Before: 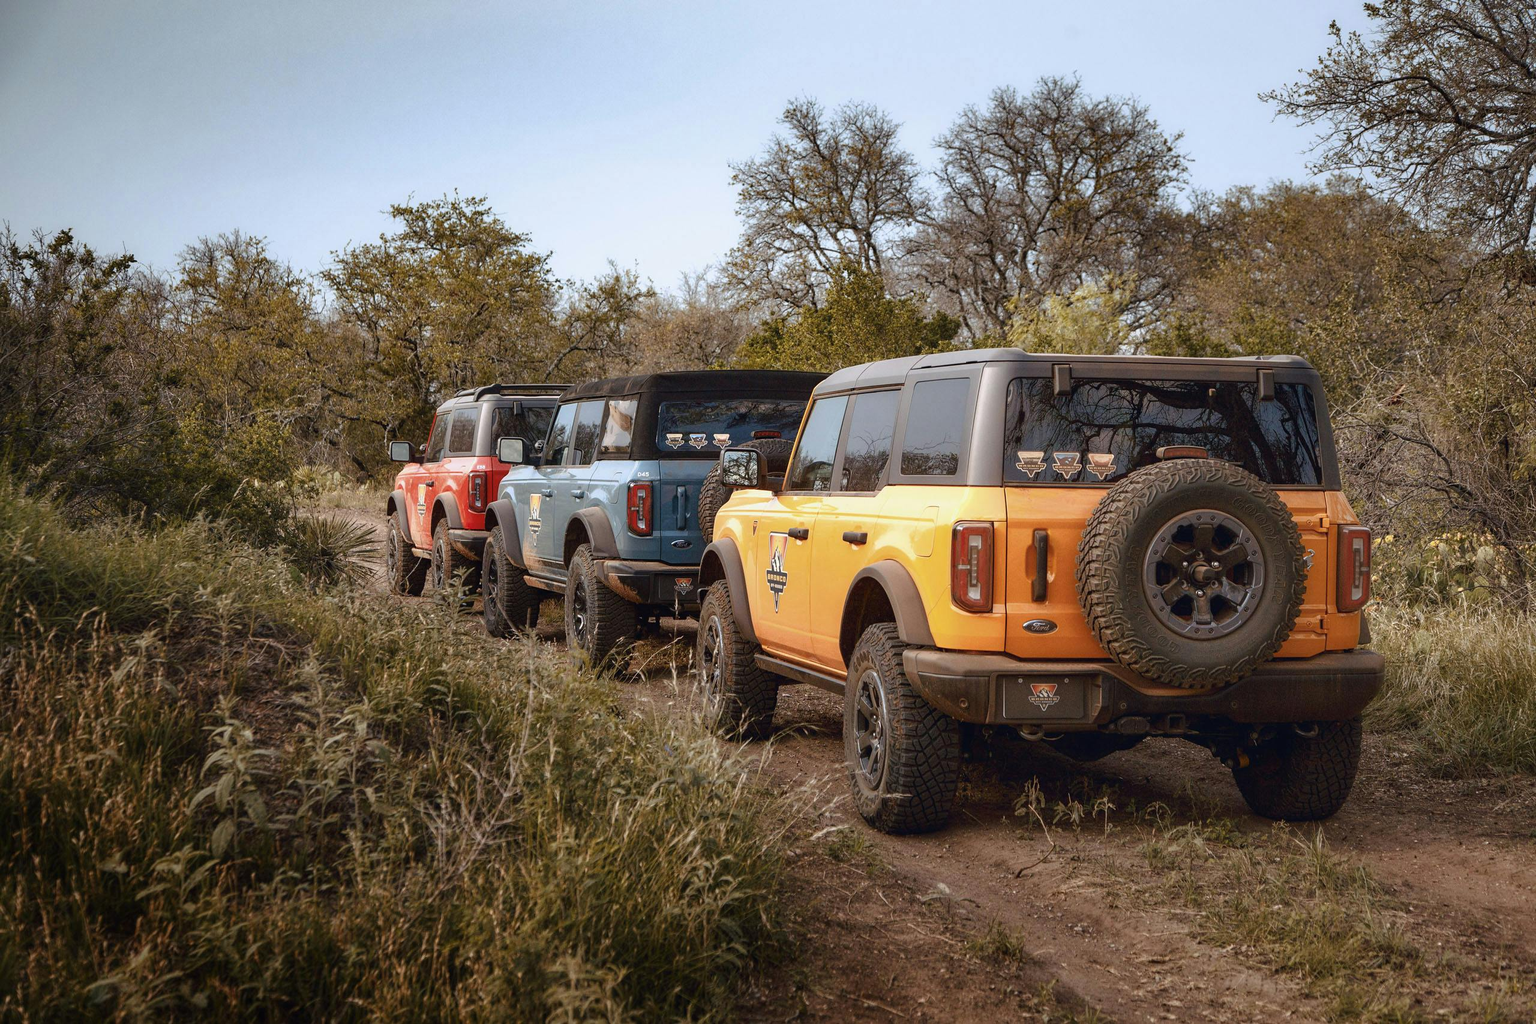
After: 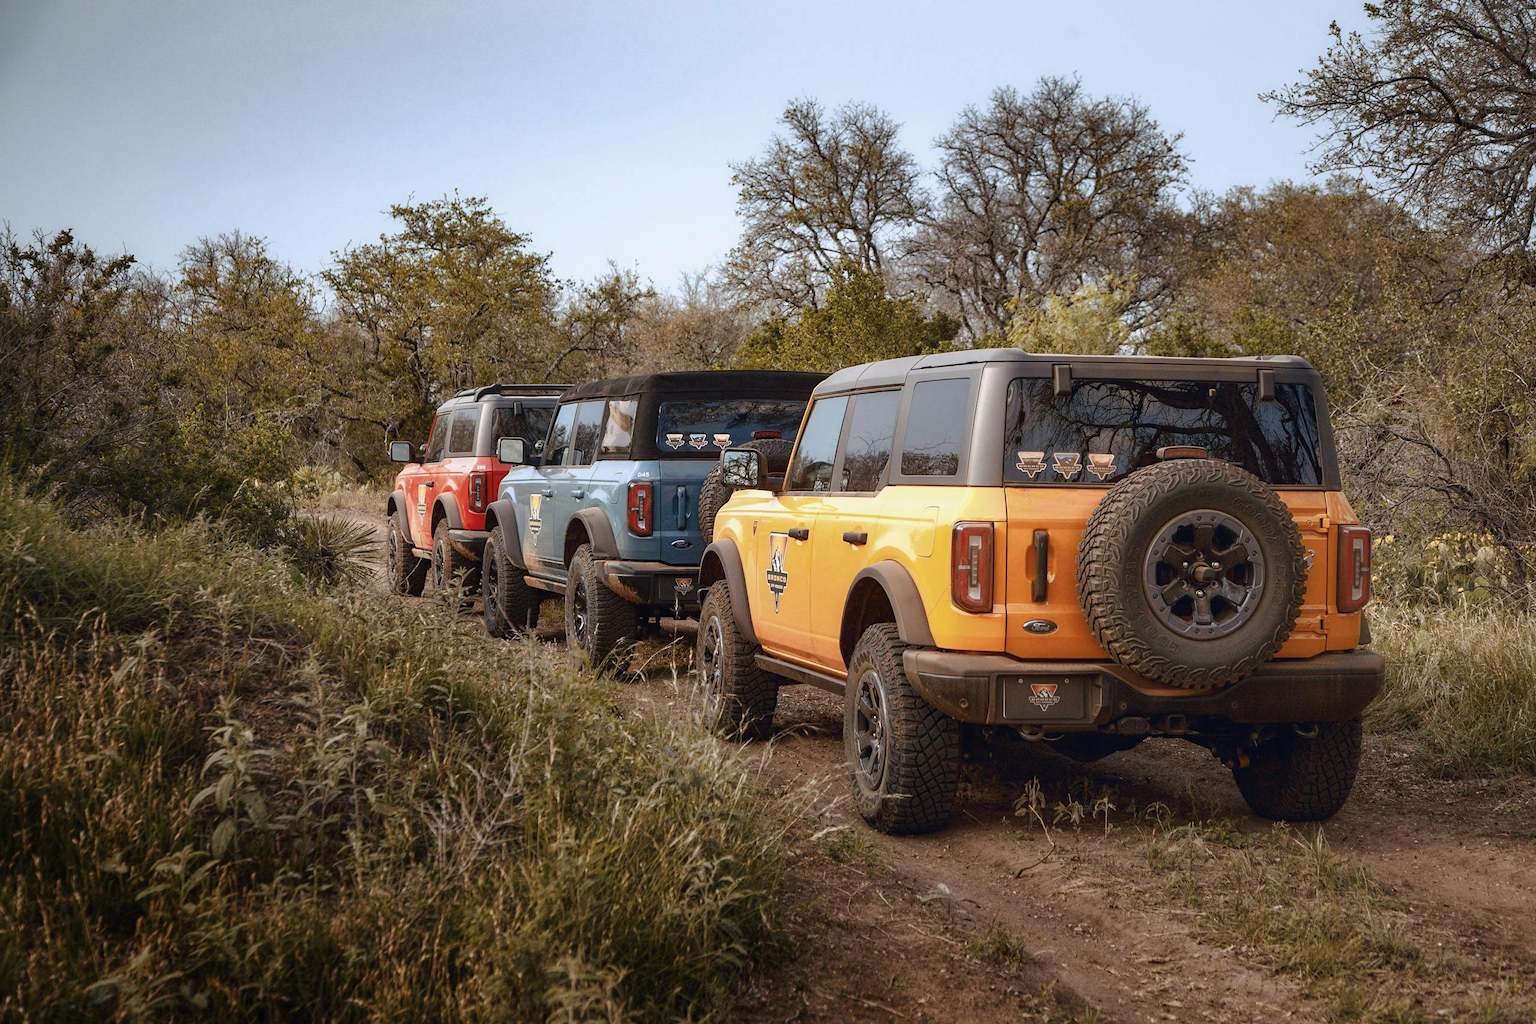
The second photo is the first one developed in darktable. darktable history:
sharpen: radius 2.861, amount 0.87, threshold 47.276
